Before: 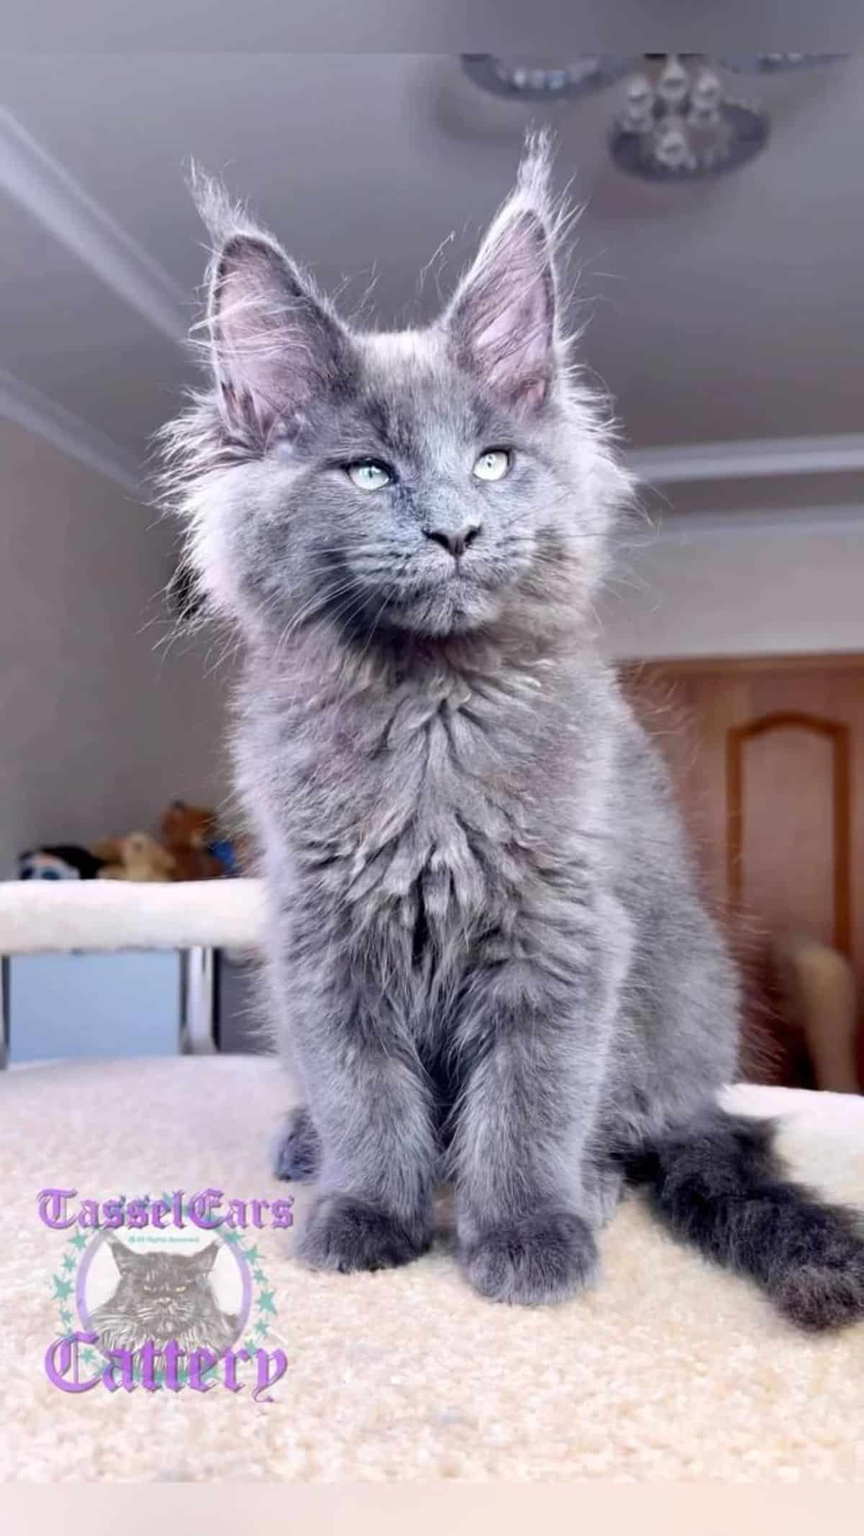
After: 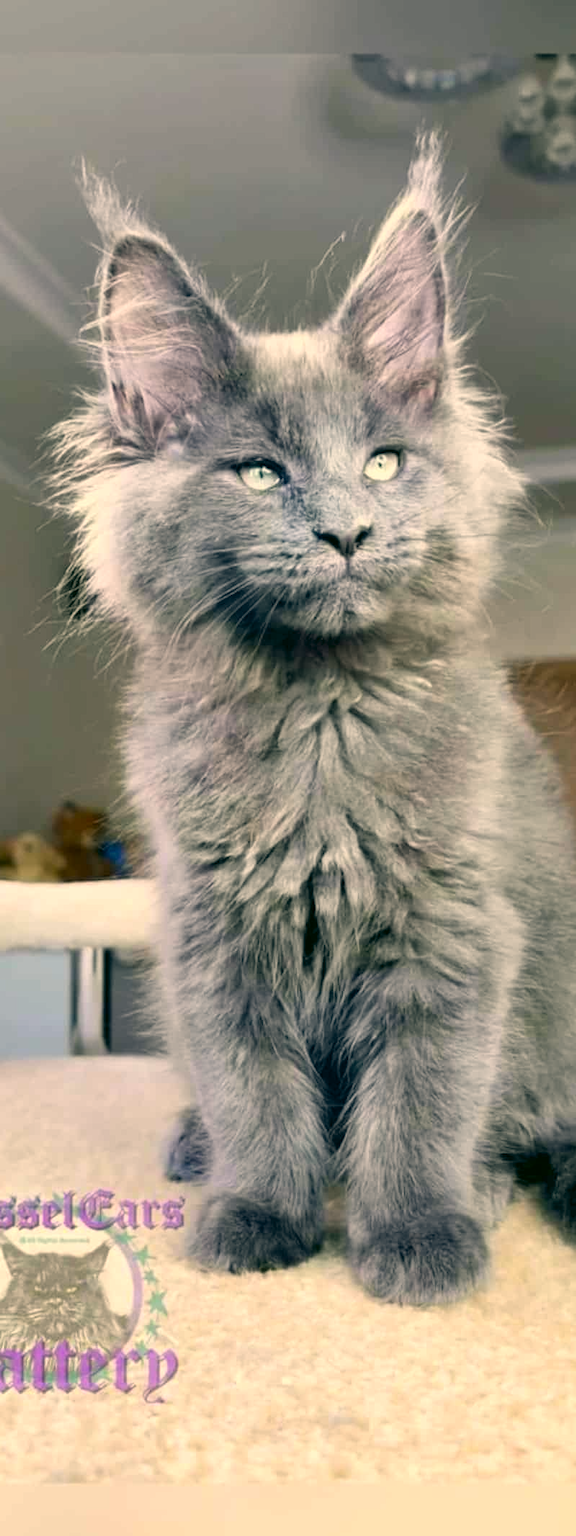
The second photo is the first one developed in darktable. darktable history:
crop and rotate: left 12.709%, right 20.602%
color correction: highlights a* 5.06, highlights b* 24.27, shadows a* -16.04, shadows b* 3.89
